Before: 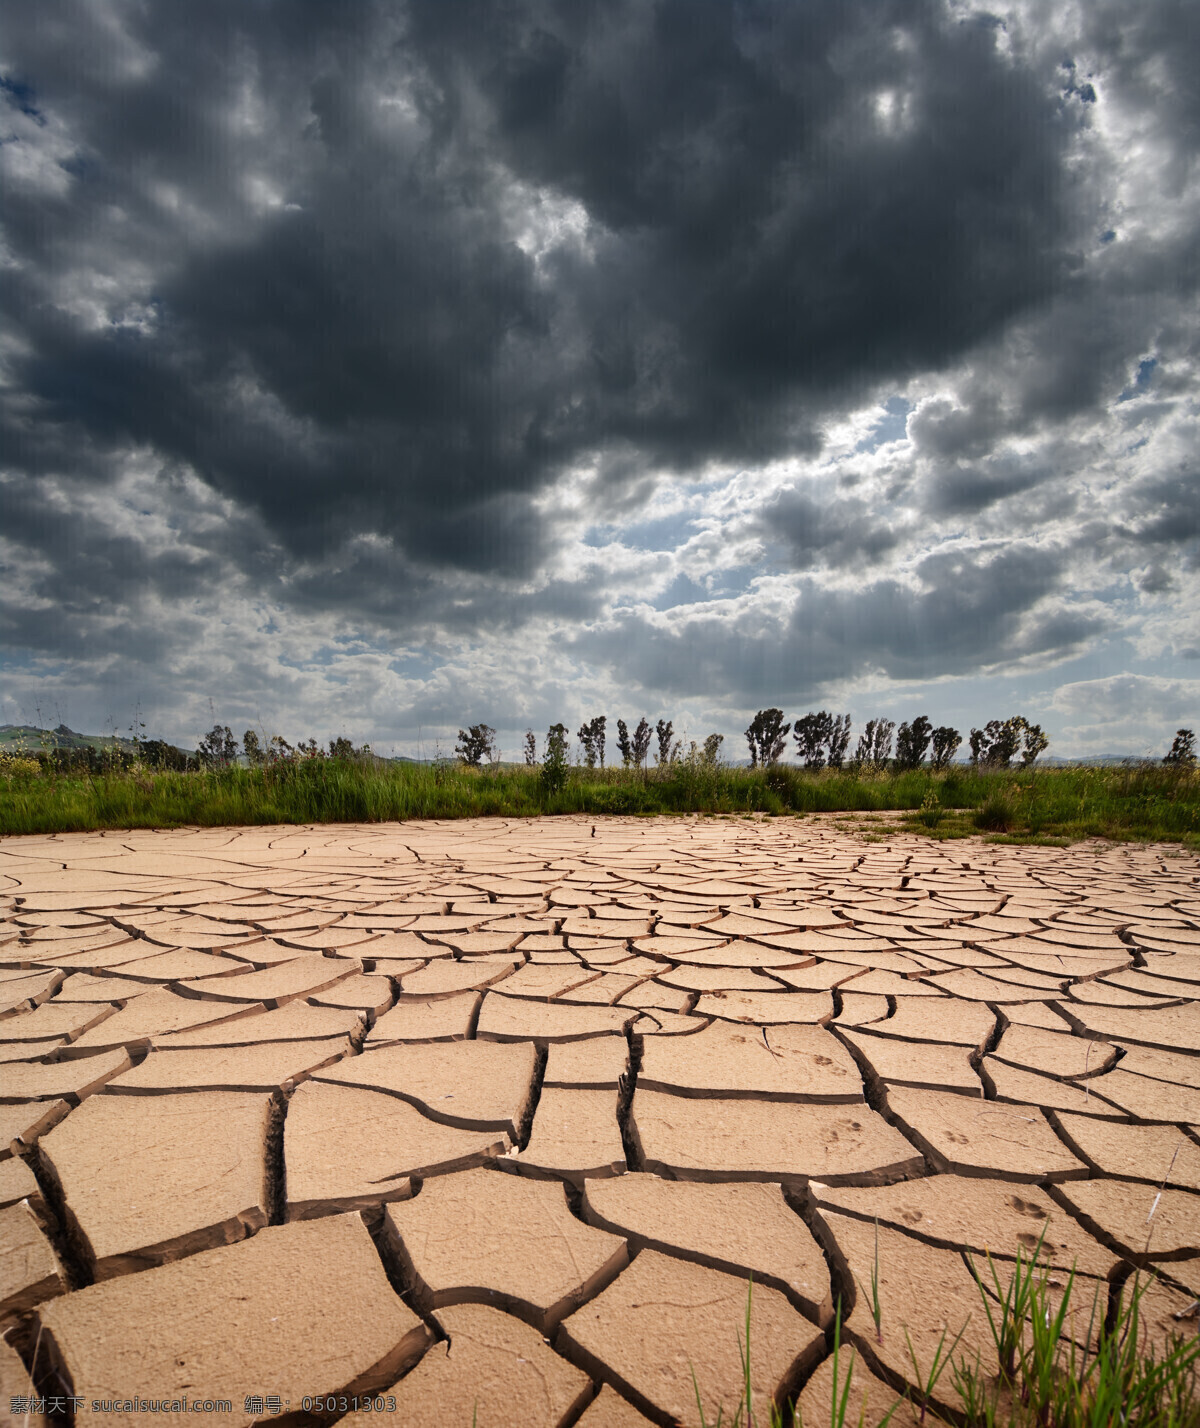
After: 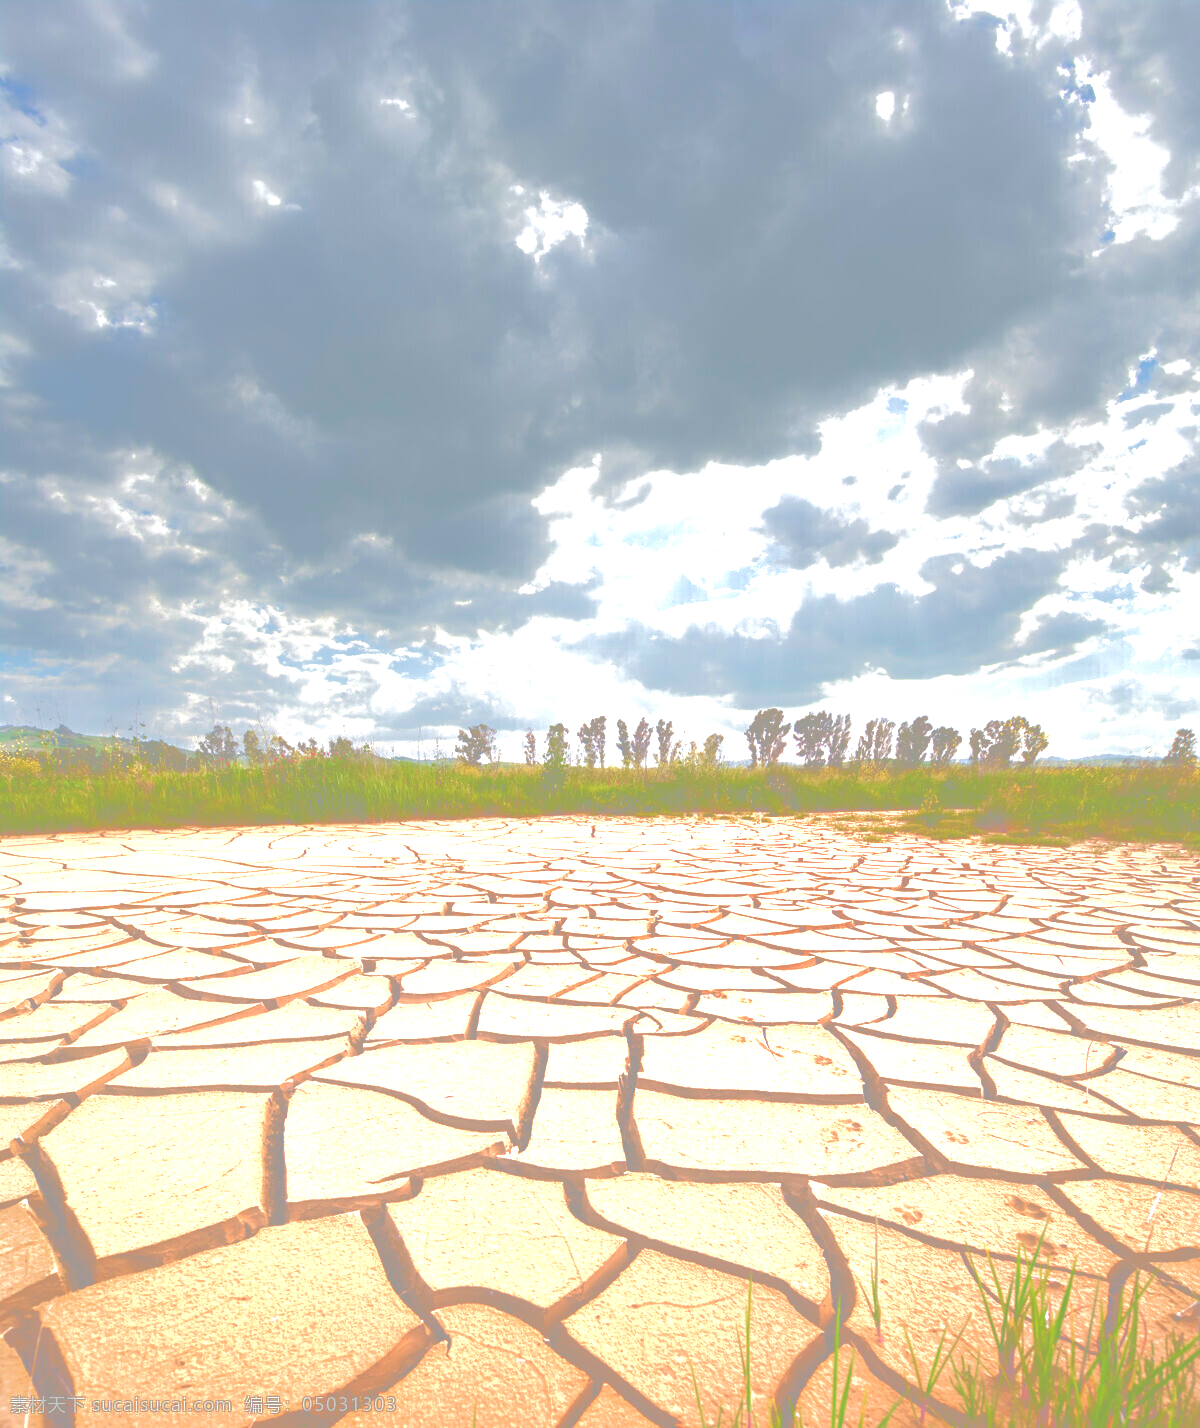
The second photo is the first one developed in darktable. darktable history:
exposure: black level correction 0, exposure 1.44 EV, compensate highlight preservation false
velvia: strength 26.89%
tone curve: curves: ch0 [(0, 0) (0.003, 0.626) (0.011, 0.626) (0.025, 0.63) (0.044, 0.631) (0.069, 0.632) (0.1, 0.636) (0.136, 0.637) (0.177, 0.641) (0.224, 0.642) (0.277, 0.646) (0.335, 0.649) (0.399, 0.661) (0.468, 0.679) (0.543, 0.702) (0.623, 0.732) (0.709, 0.769) (0.801, 0.804) (0.898, 0.847) (1, 1)], color space Lab, independent channels, preserve colors none
